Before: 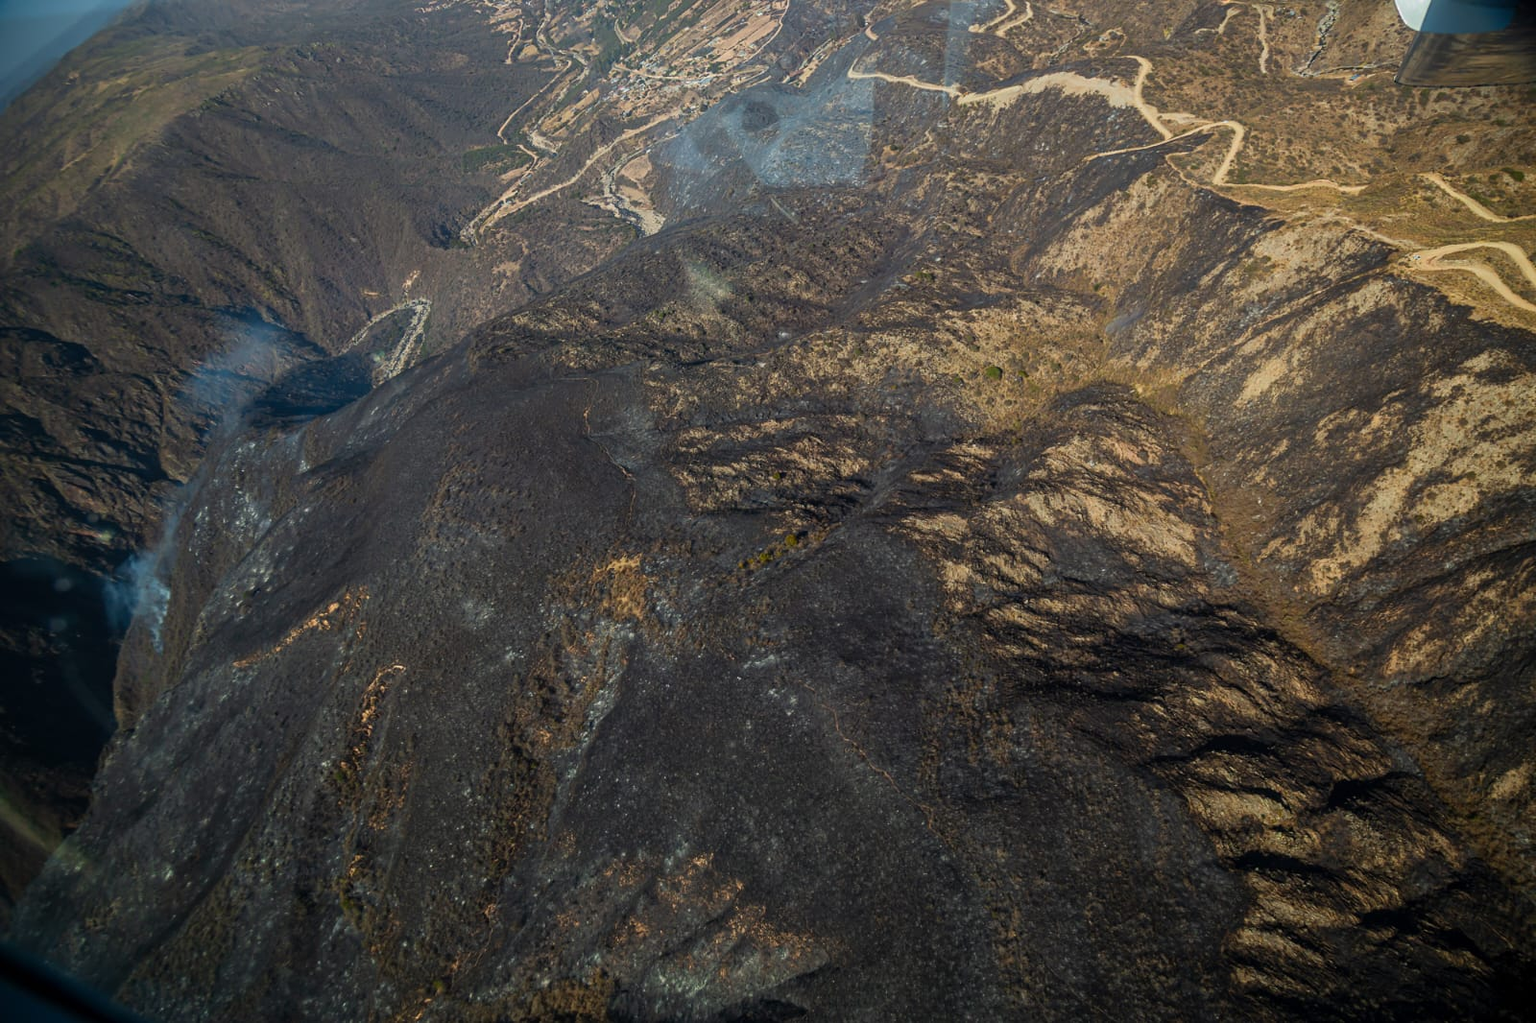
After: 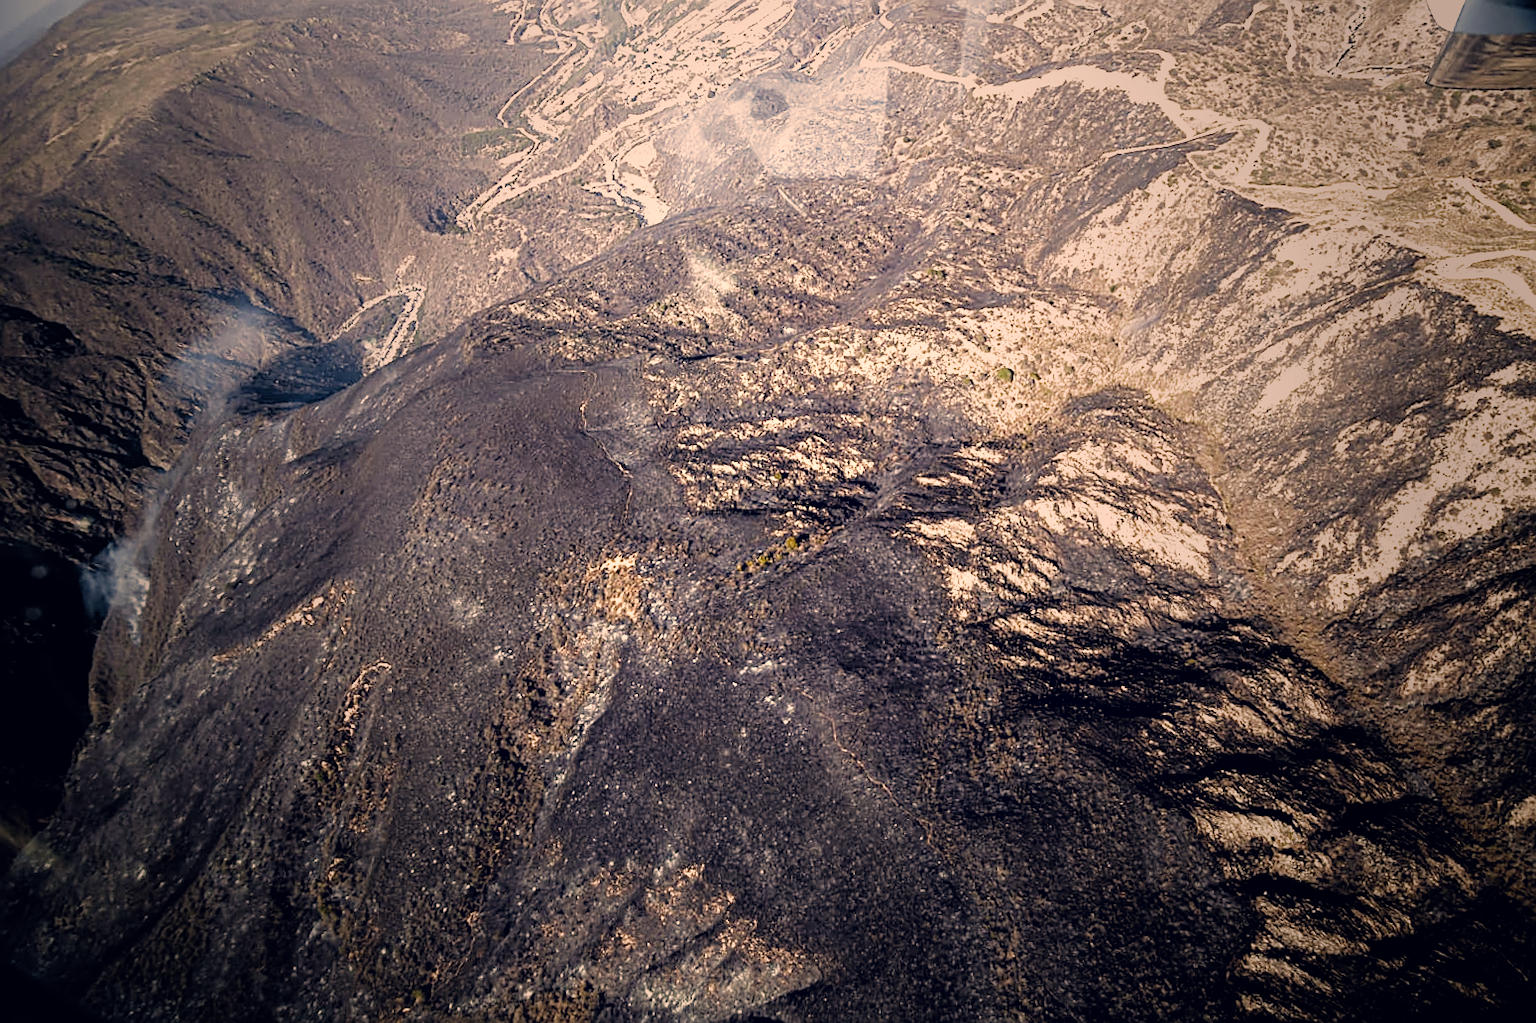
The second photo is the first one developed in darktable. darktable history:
tone equalizer: -8 EV -1.06 EV, -7 EV -1.05 EV, -6 EV -0.86 EV, -5 EV -0.552 EV, -3 EV 0.568 EV, -2 EV 0.887 EV, -1 EV 1.01 EV, +0 EV 1.06 EV, mask exposure compensation -0.491 EV
crop and rotate: angle -1.26°
color correction: highlights a* 19.61, highlights b* 27.2, shadows a* 3.4, shadows b* -17.6, saturation 0.722
sharpen: on, module defaults
vignetting: fall-off start 16.27%, fall-off radius 100.96%, brightness -0.588, saturation -0.122, width/height ratio 0.722
filmic rgb: black relative exposure -4.9 EV, white relative exposure 2.83 EV, threshold 5.95 EV, hardness 3.71, preserve chrominance no, color science v4 (2020), contrast in shadows soft, enable highlight reconstruction true
exposure: exposure 0.991 EV, compensate highlight preservation false
